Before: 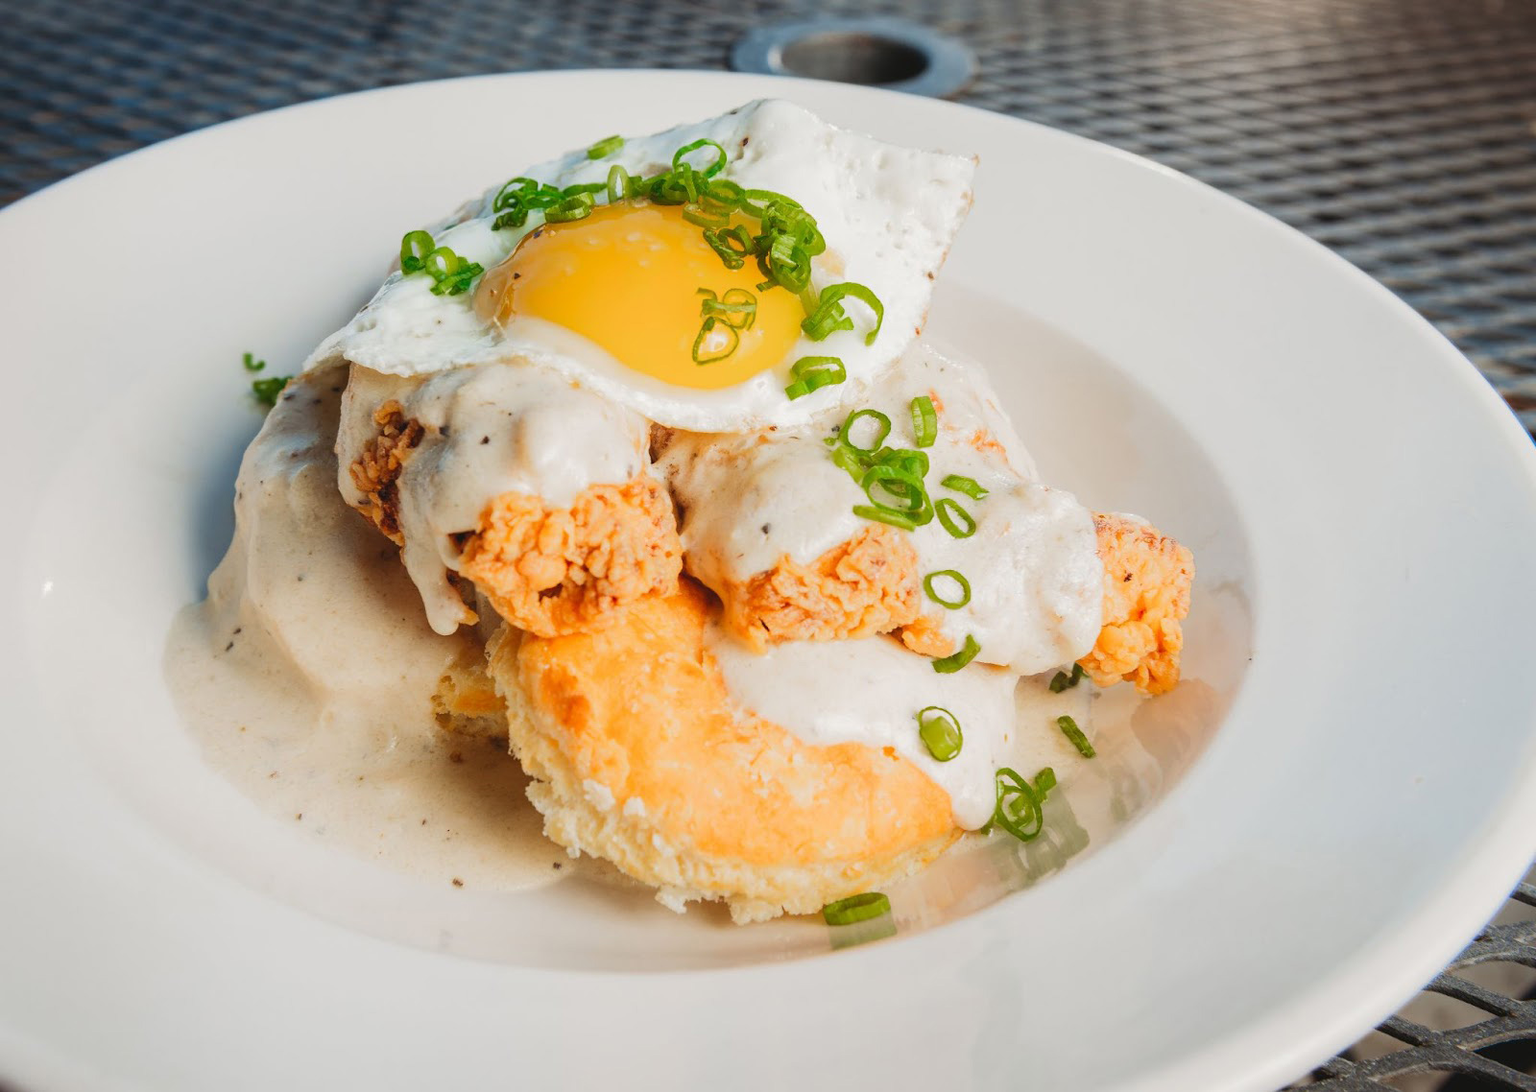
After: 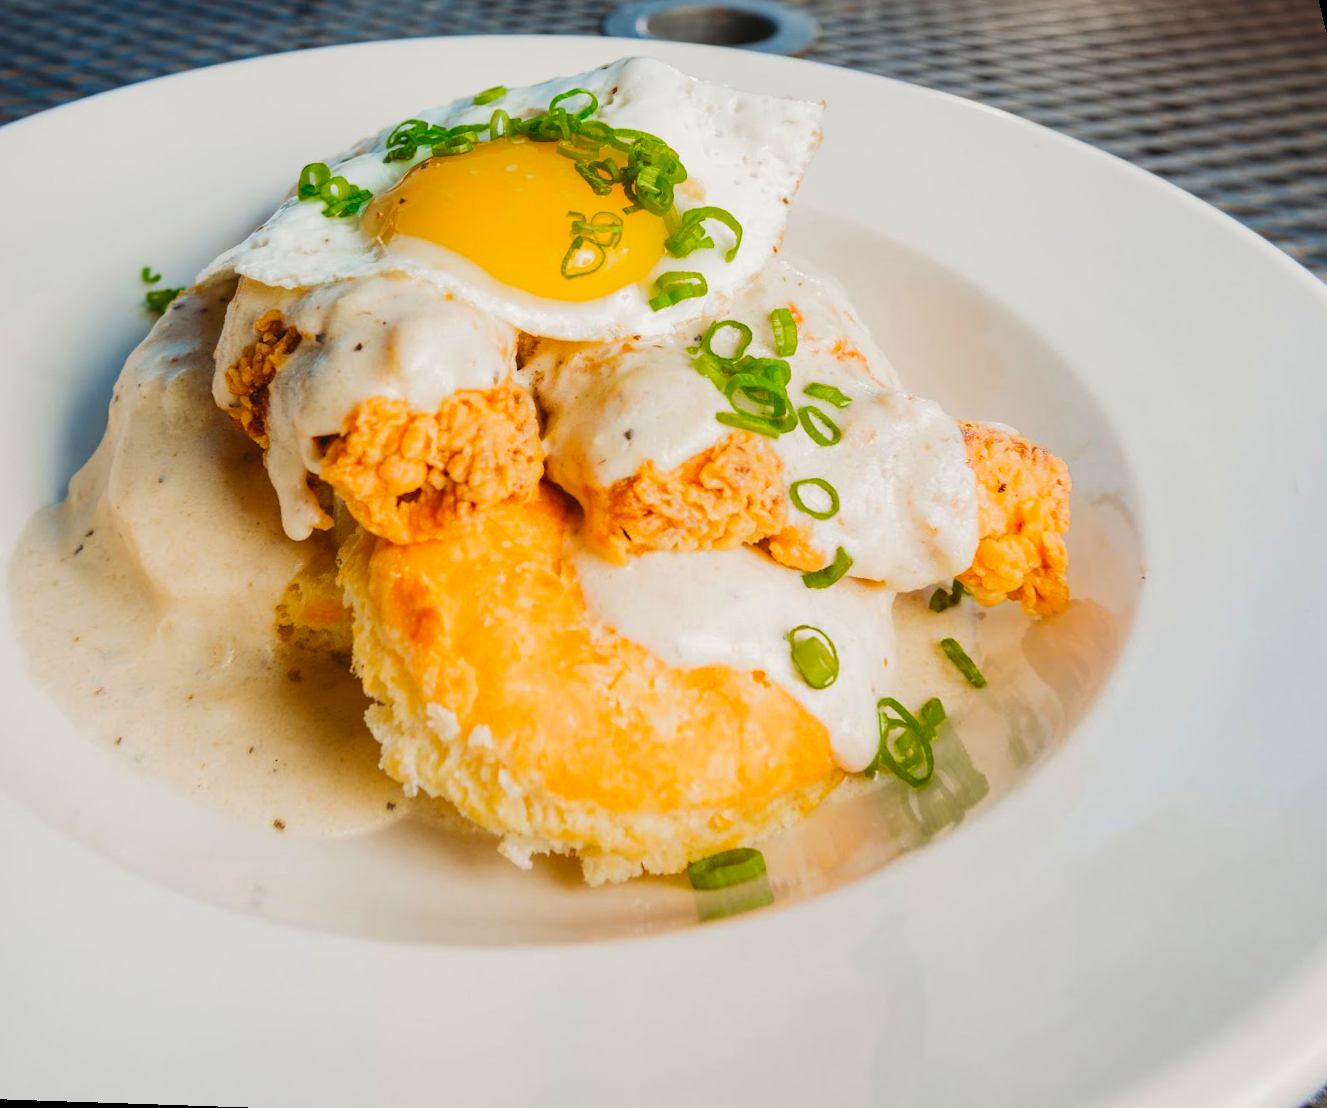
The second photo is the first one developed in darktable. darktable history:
color balance rgb: perceptual saturation grading › global saturation 25%, global vibrance 20%
rotate and perspective: rotation 0.72°, lens shift (vertical) -0.352, lens shift (horizontal) -0.051, crop left 0.152, crop right 0.859, crop top 0.019, crop bottom 0.964
